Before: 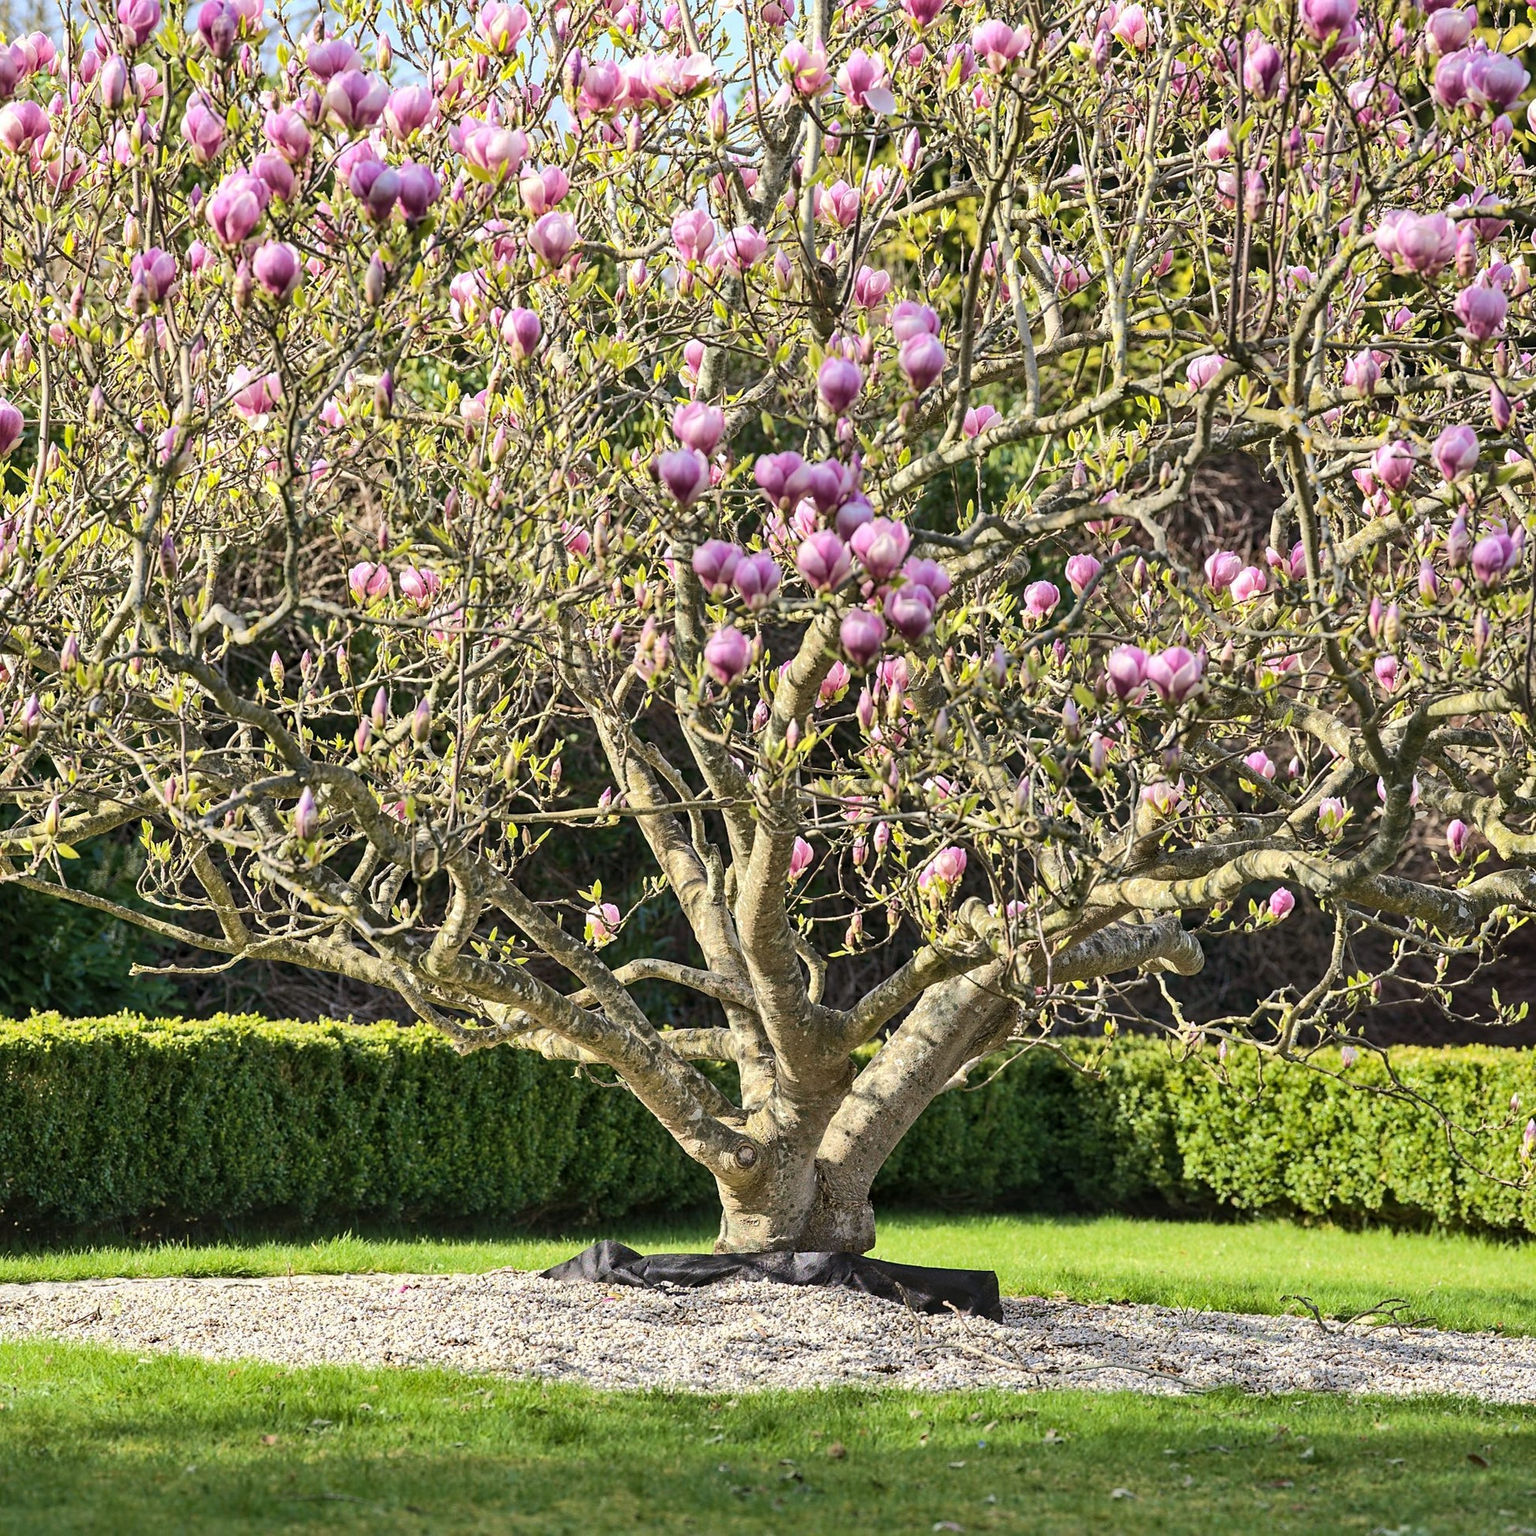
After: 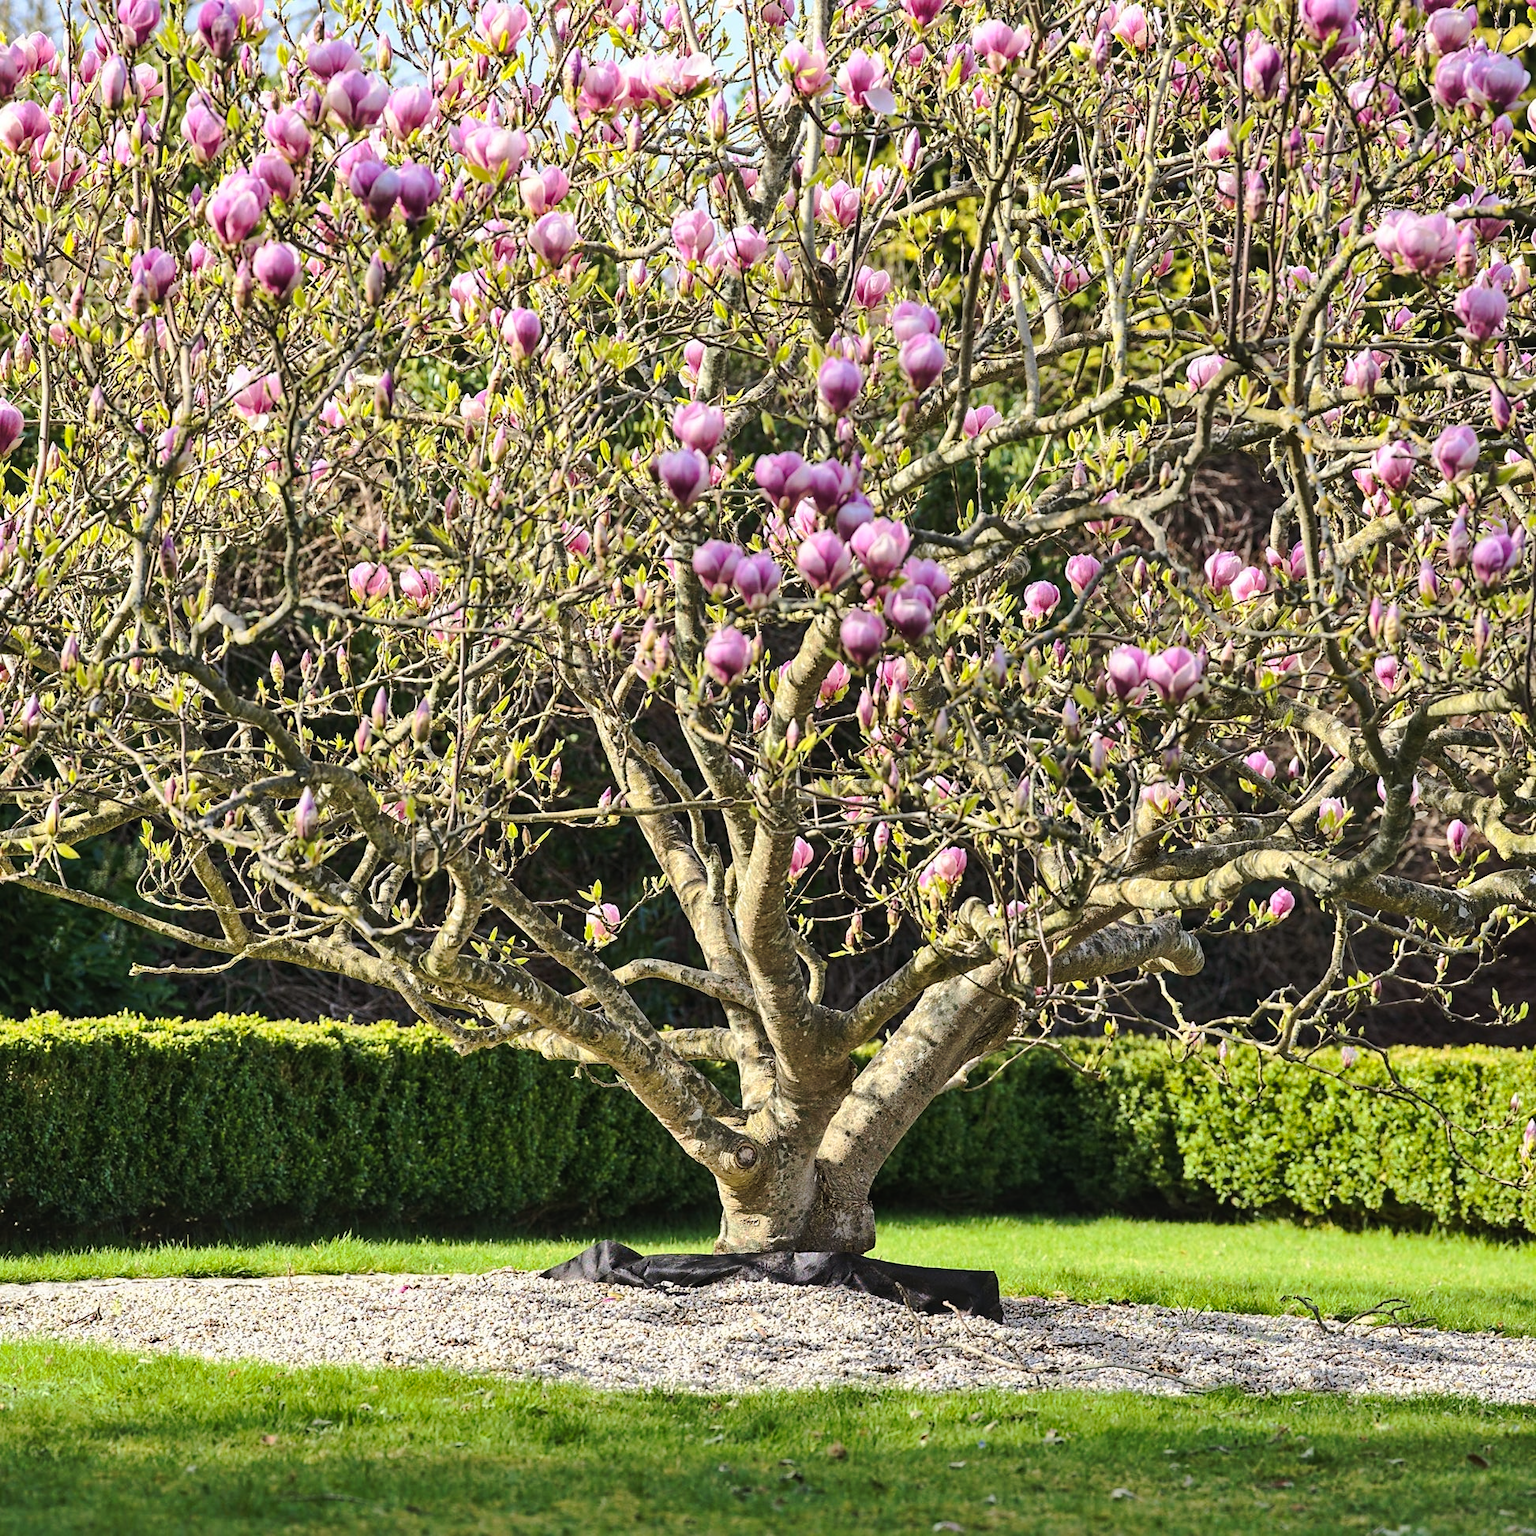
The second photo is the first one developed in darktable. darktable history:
tone curve: curves: ch0 [(0, 0.021) (0.059, 0.053) (0.212, 0.18) (0.337, 0.304) (0.495, 0.505) (0.725, 0.731) (0.89, 0.919) (1, 1)]; ch1 [(0, 0) (0.094, 0.081) (0.285, 0.299) (0.413, 0.43) (0.479, 0.475) (0.54, 0.55) (0.615, 0.65) (0.683, 0.688) (1, 1)]; ch2 [(0, 0) (0.257, 0.217) (0.434, 0.434) (0.498, 0.507) (0.599, 0.578) (1, 1)], preserve colors none
